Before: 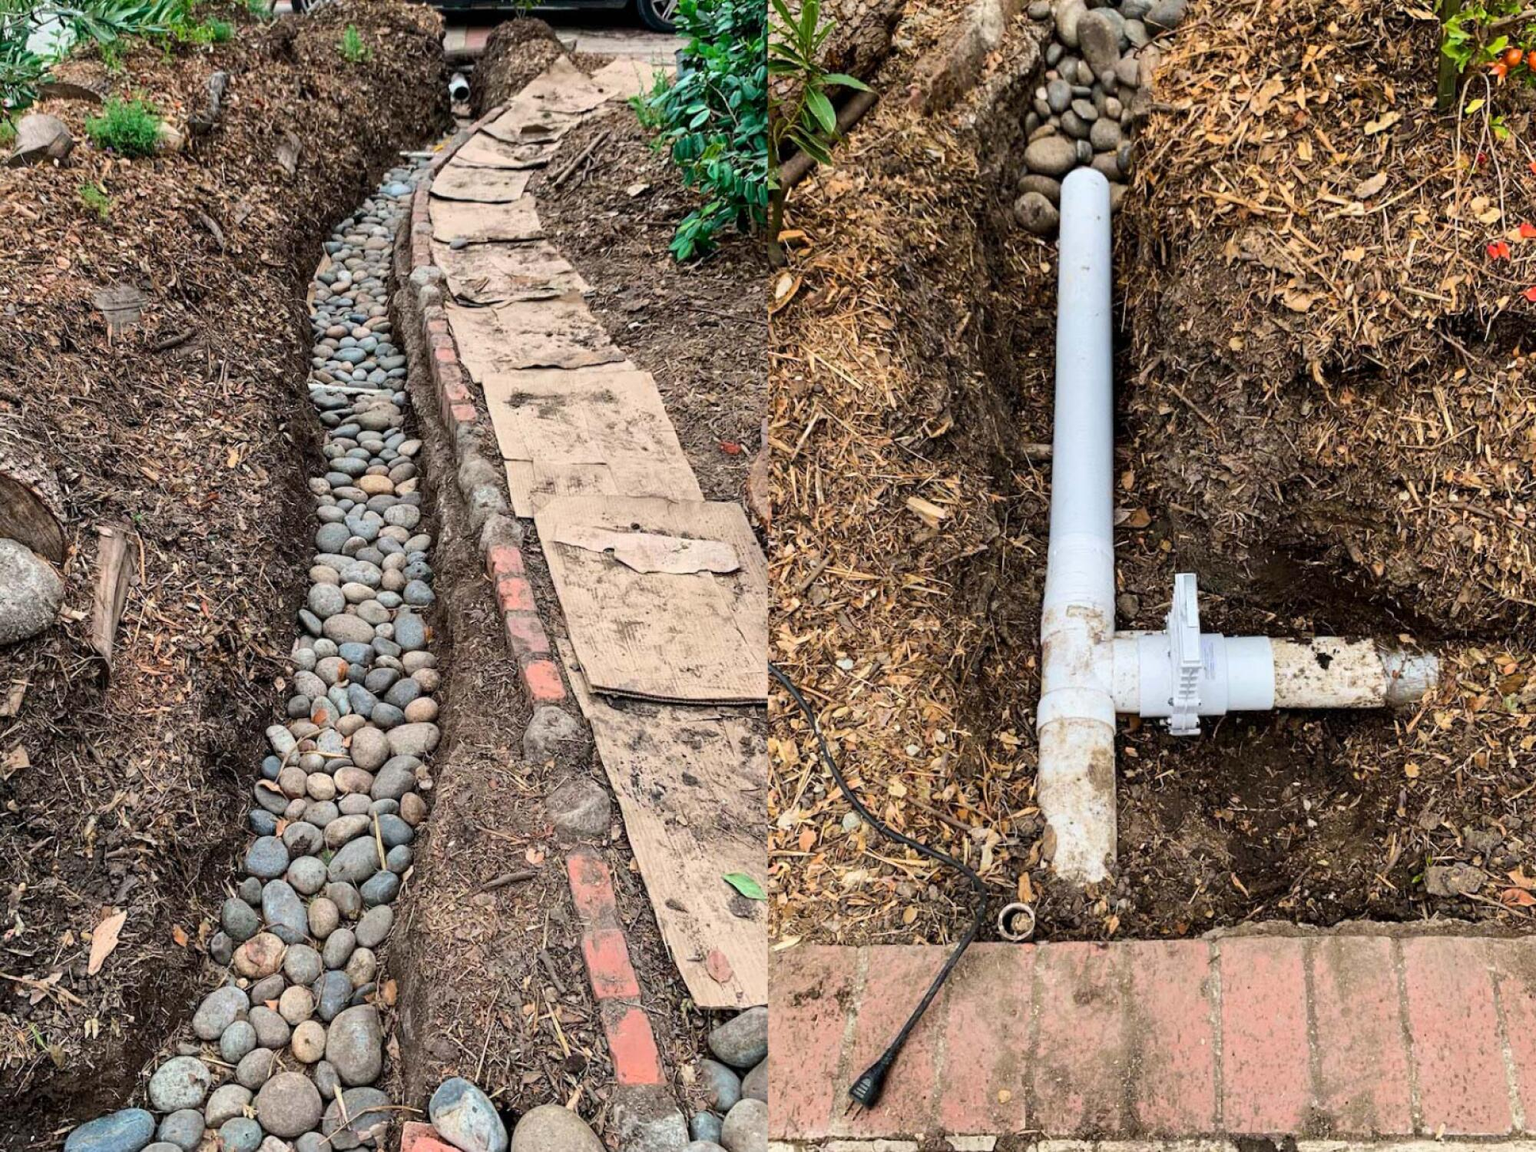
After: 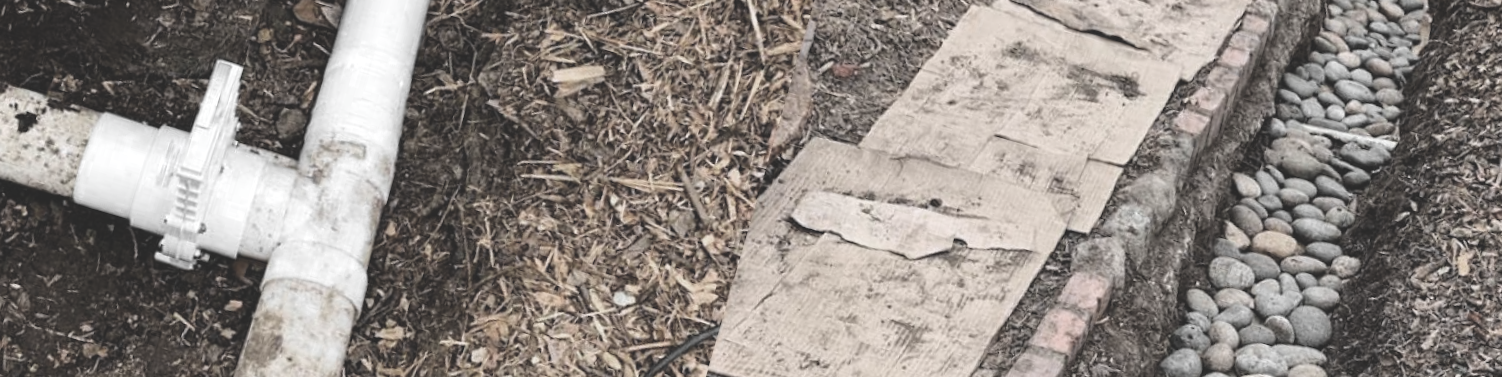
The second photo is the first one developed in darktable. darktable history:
exposure: black level correction -0.023, exposure -0.039 EV, compensate highlight preservation false
color zones: curves: ch0 [(0, 0.613) (0.01, 0.613) (0.245, 0.448) (0.498, 0.529) (0.642, 0.665) (0.879, 0.777) (0.99, 0.613)]; ch1 [(0, 0.035) (0.121, 0.189) (0.259, 0.197) (0.415, 0.061) (0.589, 0.022) (0.732, 0.022) (0.857, 0.026) (0.991, 0.053)]
crop and rotate: angle 16.12°, top 30.835%, bottom 35.653%
